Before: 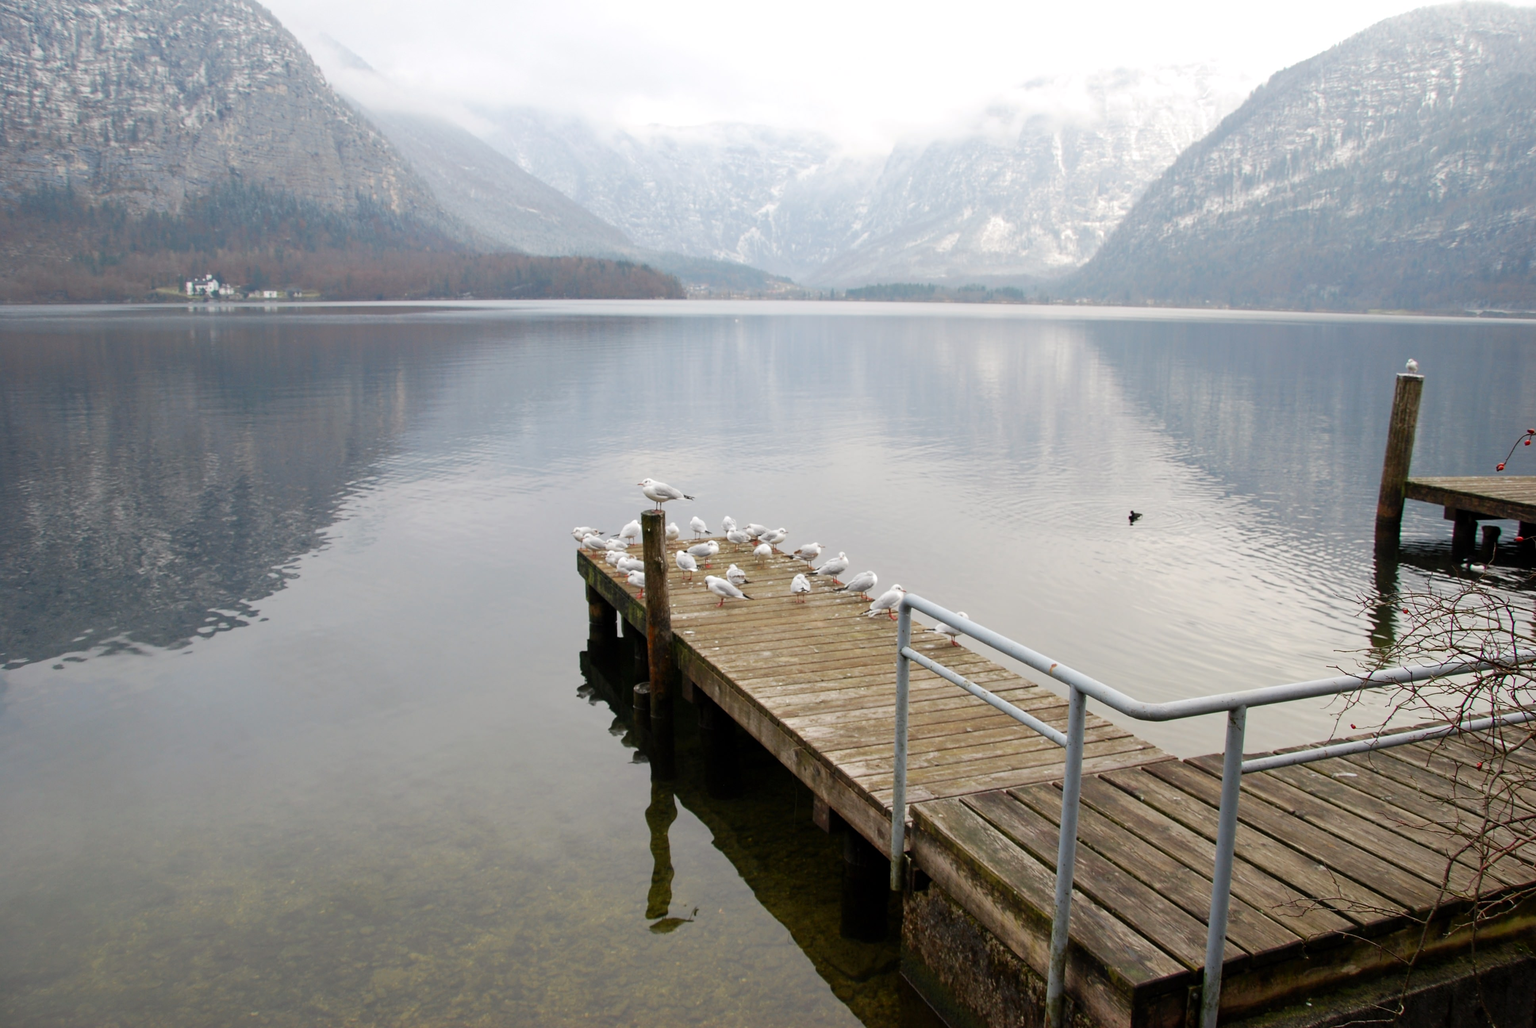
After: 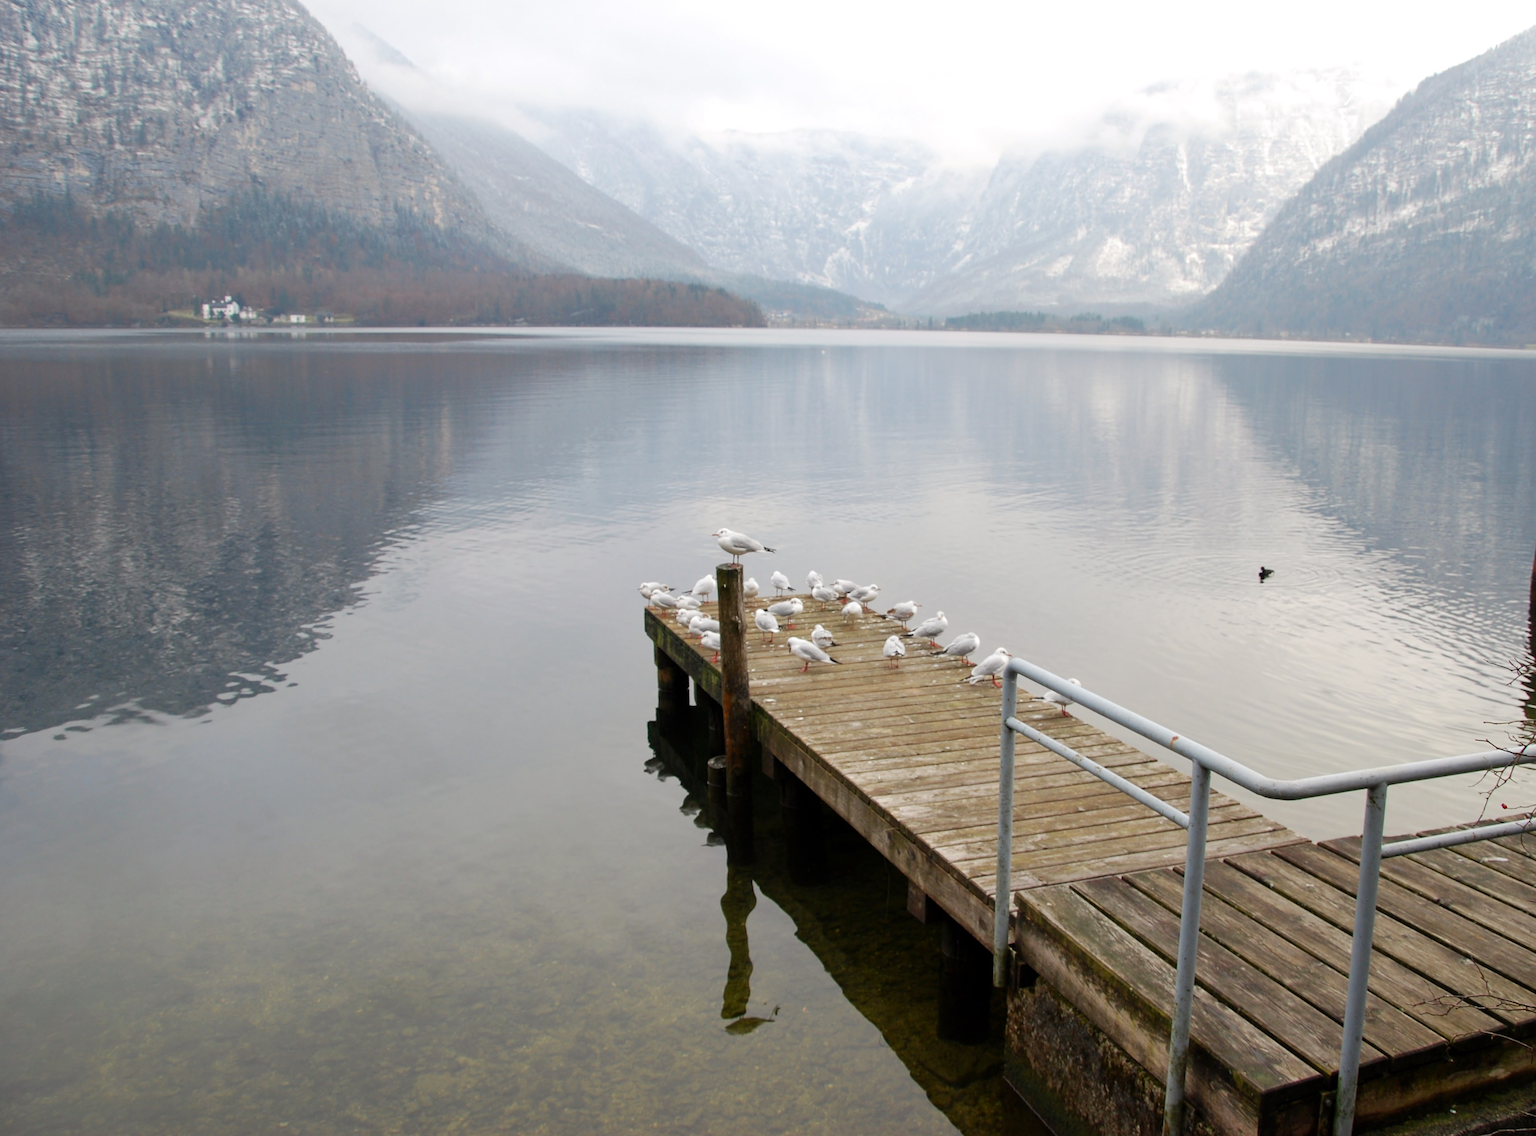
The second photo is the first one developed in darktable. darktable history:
rotate and perspective: rotation 0.174°, lens shift (vertical) 0.013, lens shift (horizontal) 0.019, shear 0.001, automatic cropping original format, crop left 0.007, crop right 0.991, crop top 0.016, crop bottom 0.997
crop: right 9.509%, bottom 0.031%
